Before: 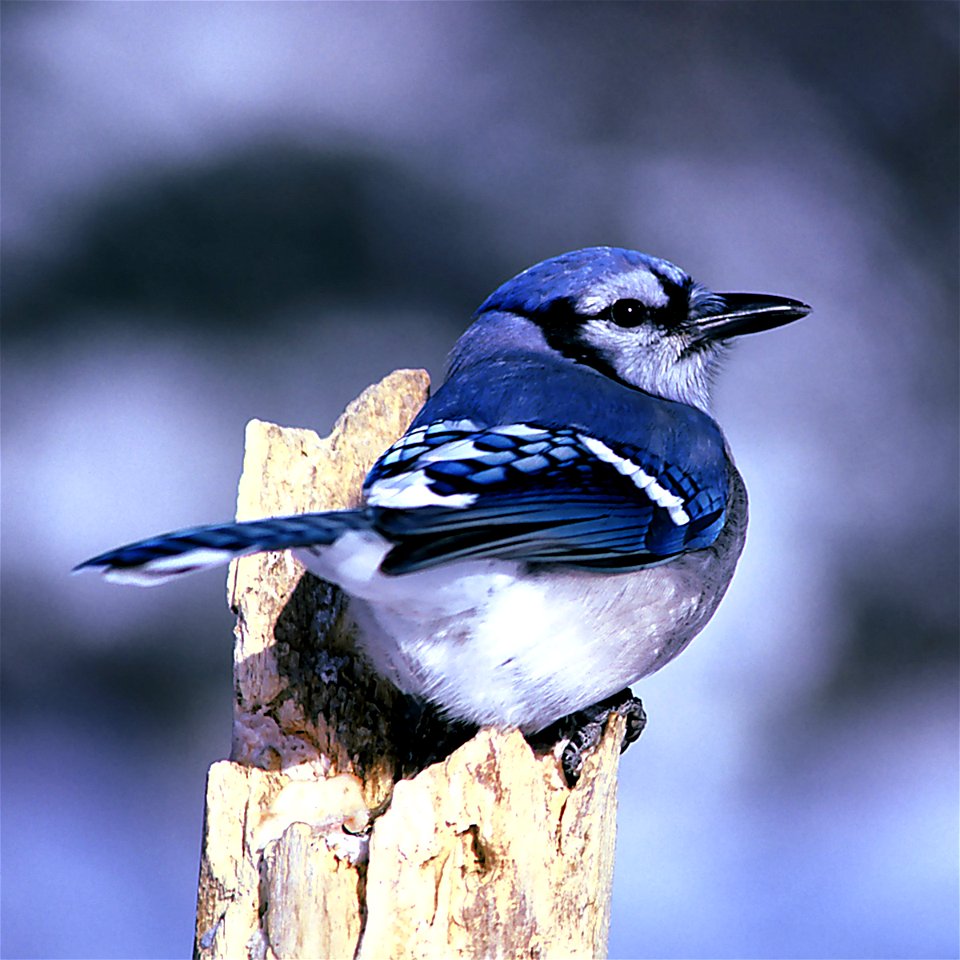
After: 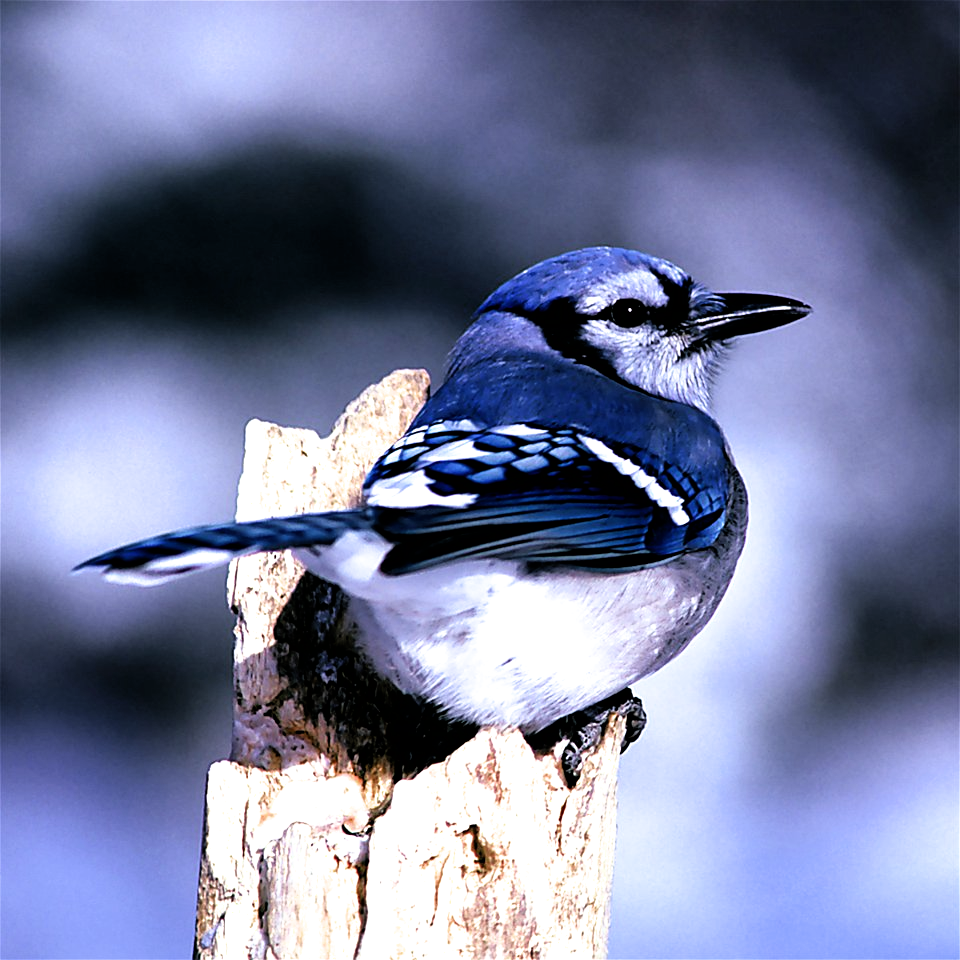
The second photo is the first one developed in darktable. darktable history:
filmic rgb: black relative exposure -8.27 EV, white relative exposure 2.2 EV, target white luminance 99.895%, hardness 7.13, latitude 75.24%, contrast 1.315, highlights saturation mix -1.81%, shadows ↔ highlights balance 29.81%
